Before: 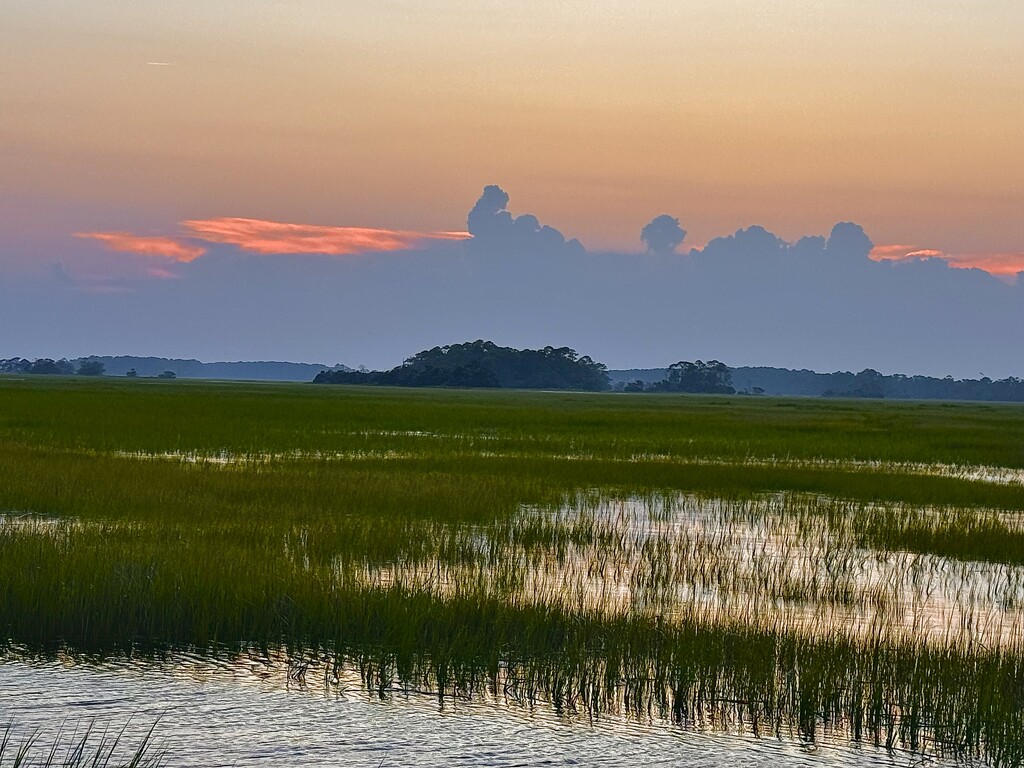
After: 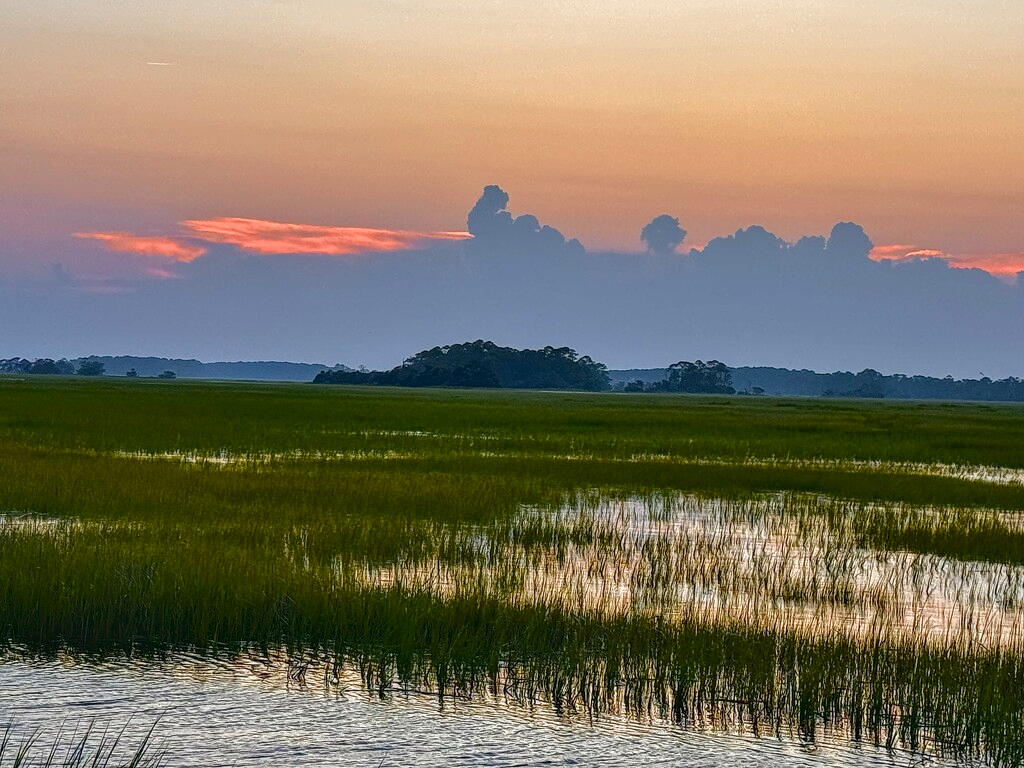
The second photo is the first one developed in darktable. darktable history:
local contrast: highlights 32%, detail 135%
